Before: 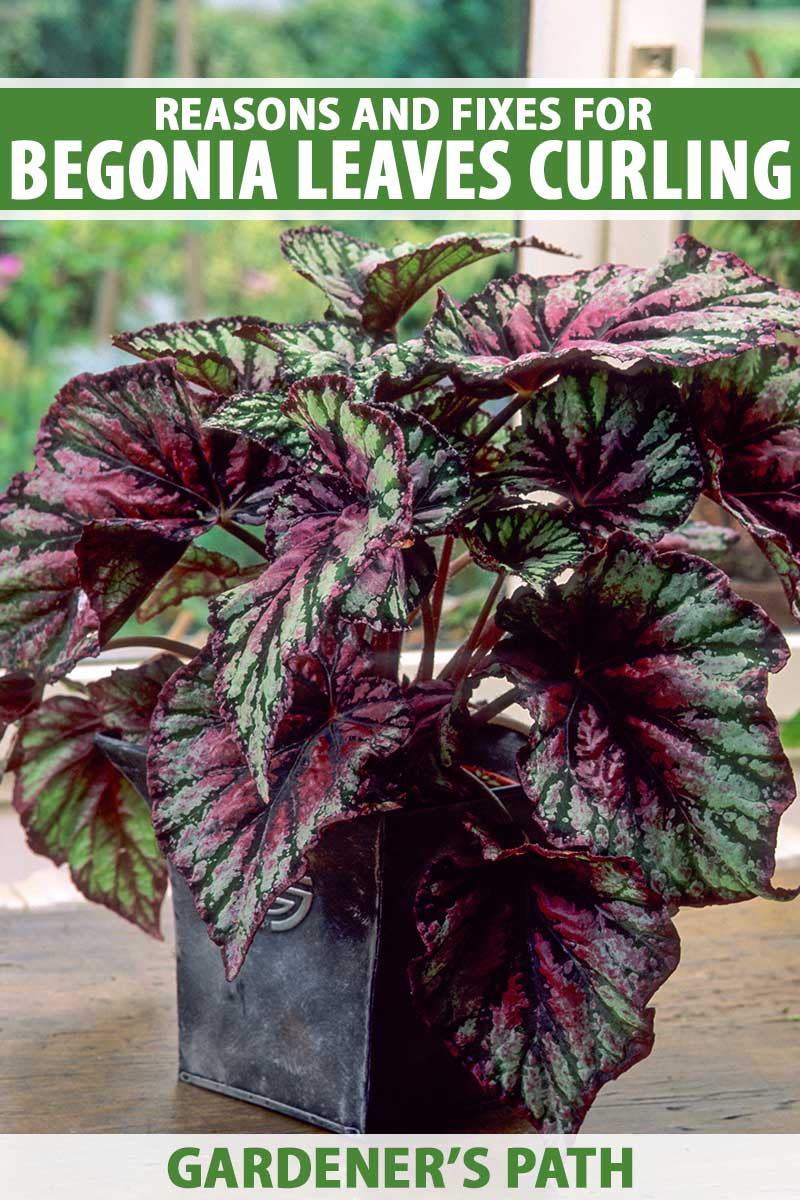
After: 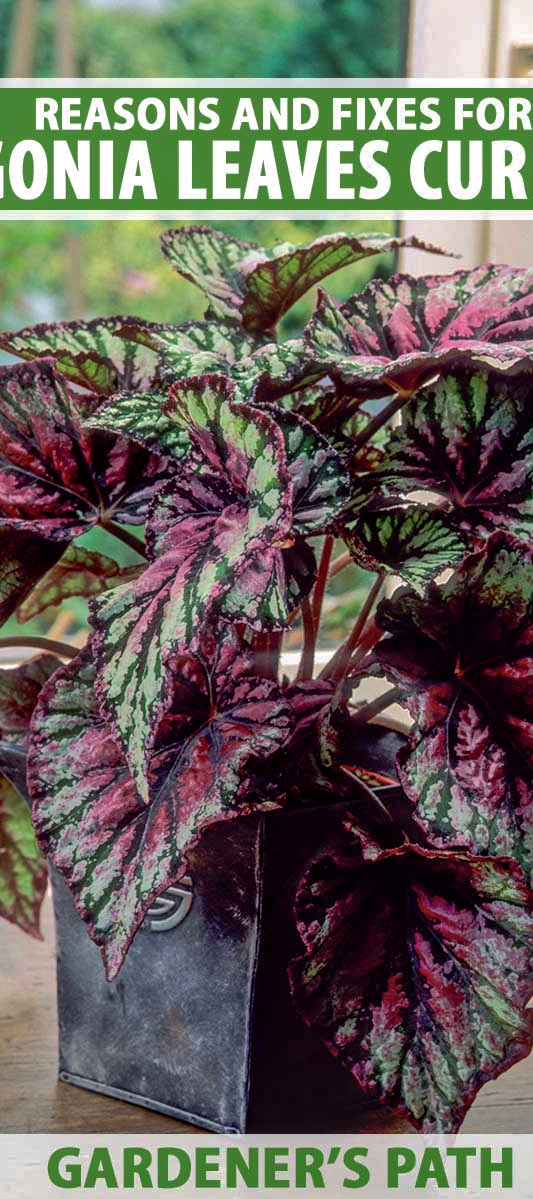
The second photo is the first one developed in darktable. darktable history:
local contrast: on, module defaults
shadows and highlights: shadows 39.44, highlights -59.81, highlights color adjustment 45.17%
crop and rotate: left 15.189%, right 18.132%
velvia: strength 9.26%
